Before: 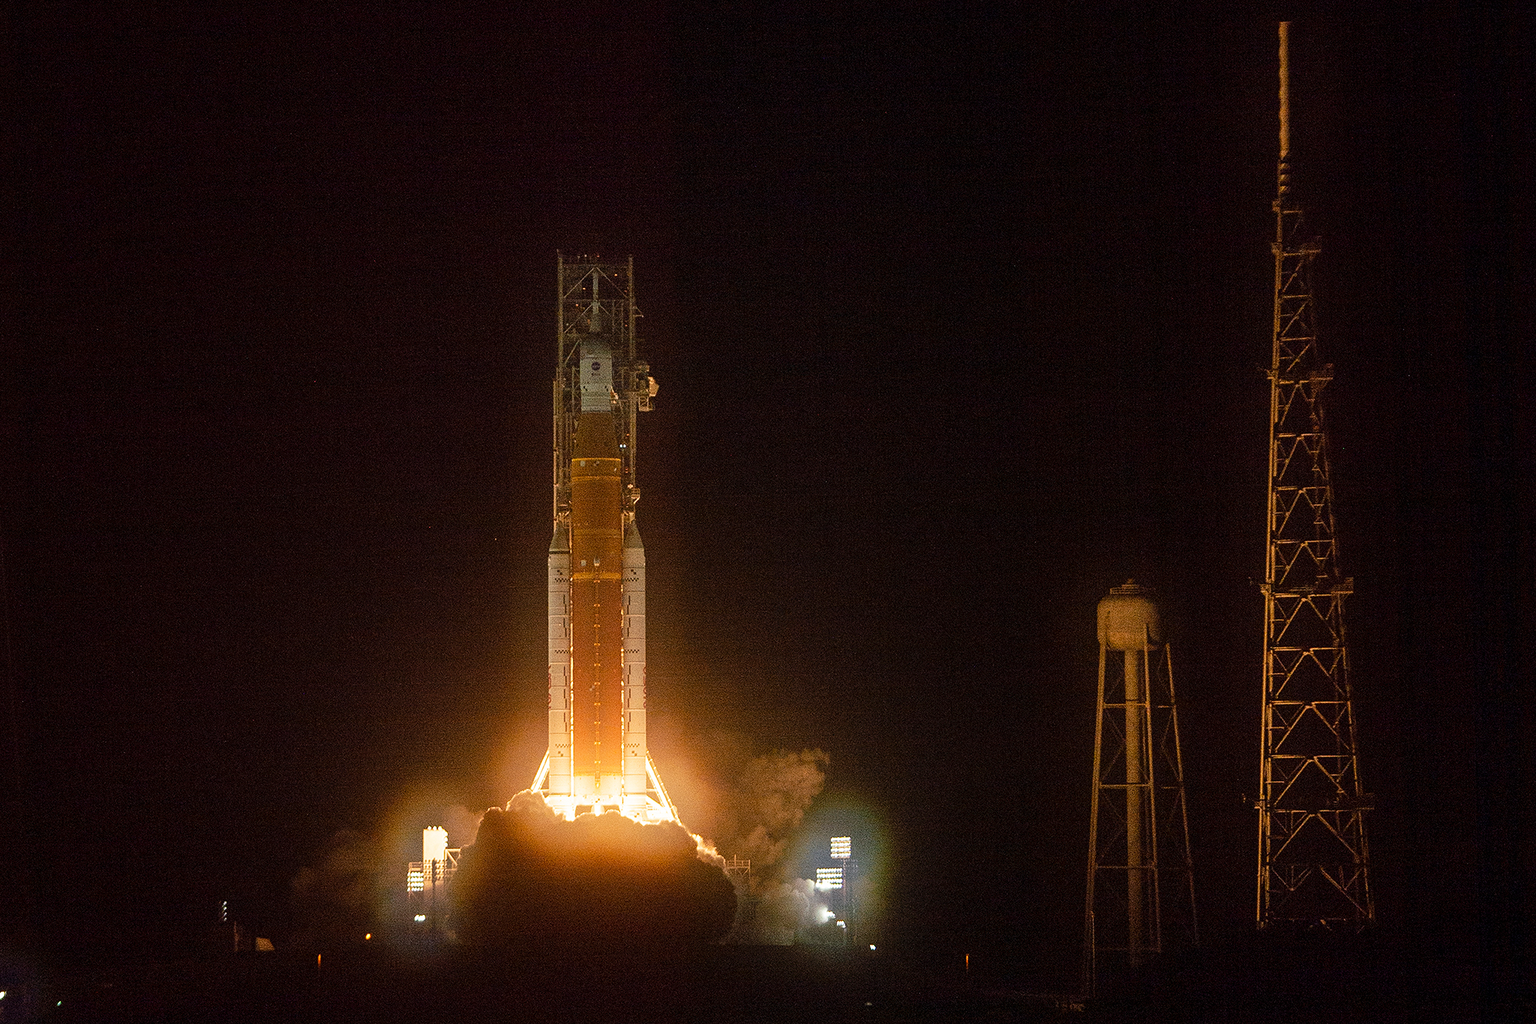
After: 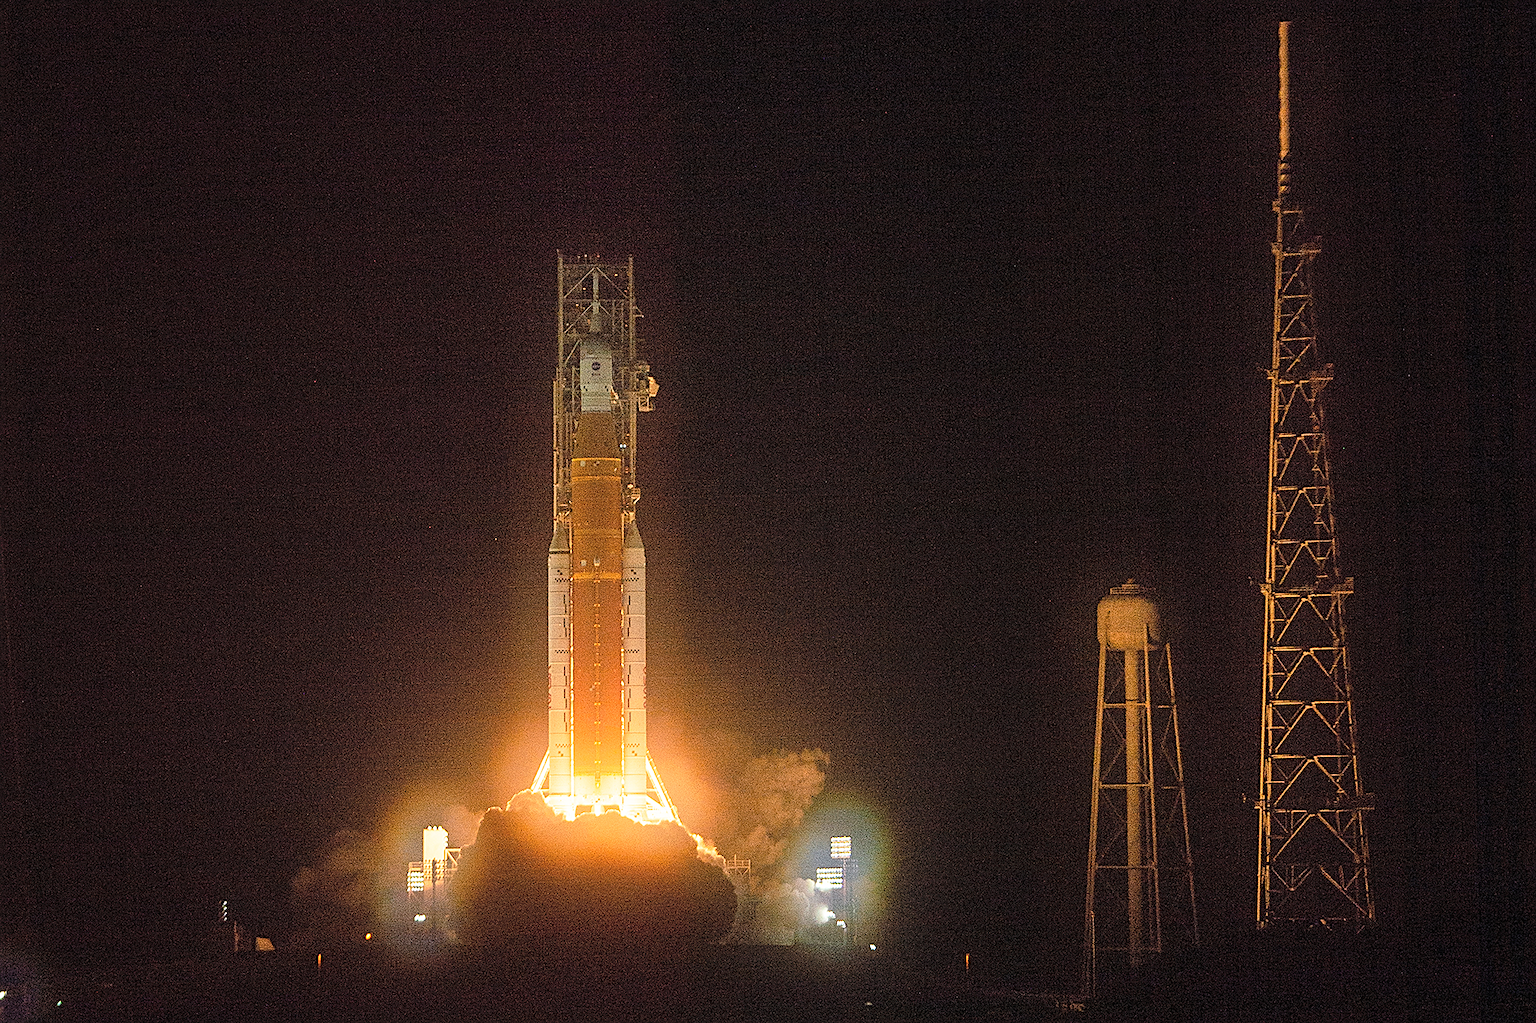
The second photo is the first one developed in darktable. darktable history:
contrast brightness saturation: contrast 0.104, brightness 0.3, saturation 0.14
sharpen: on, module defaults
